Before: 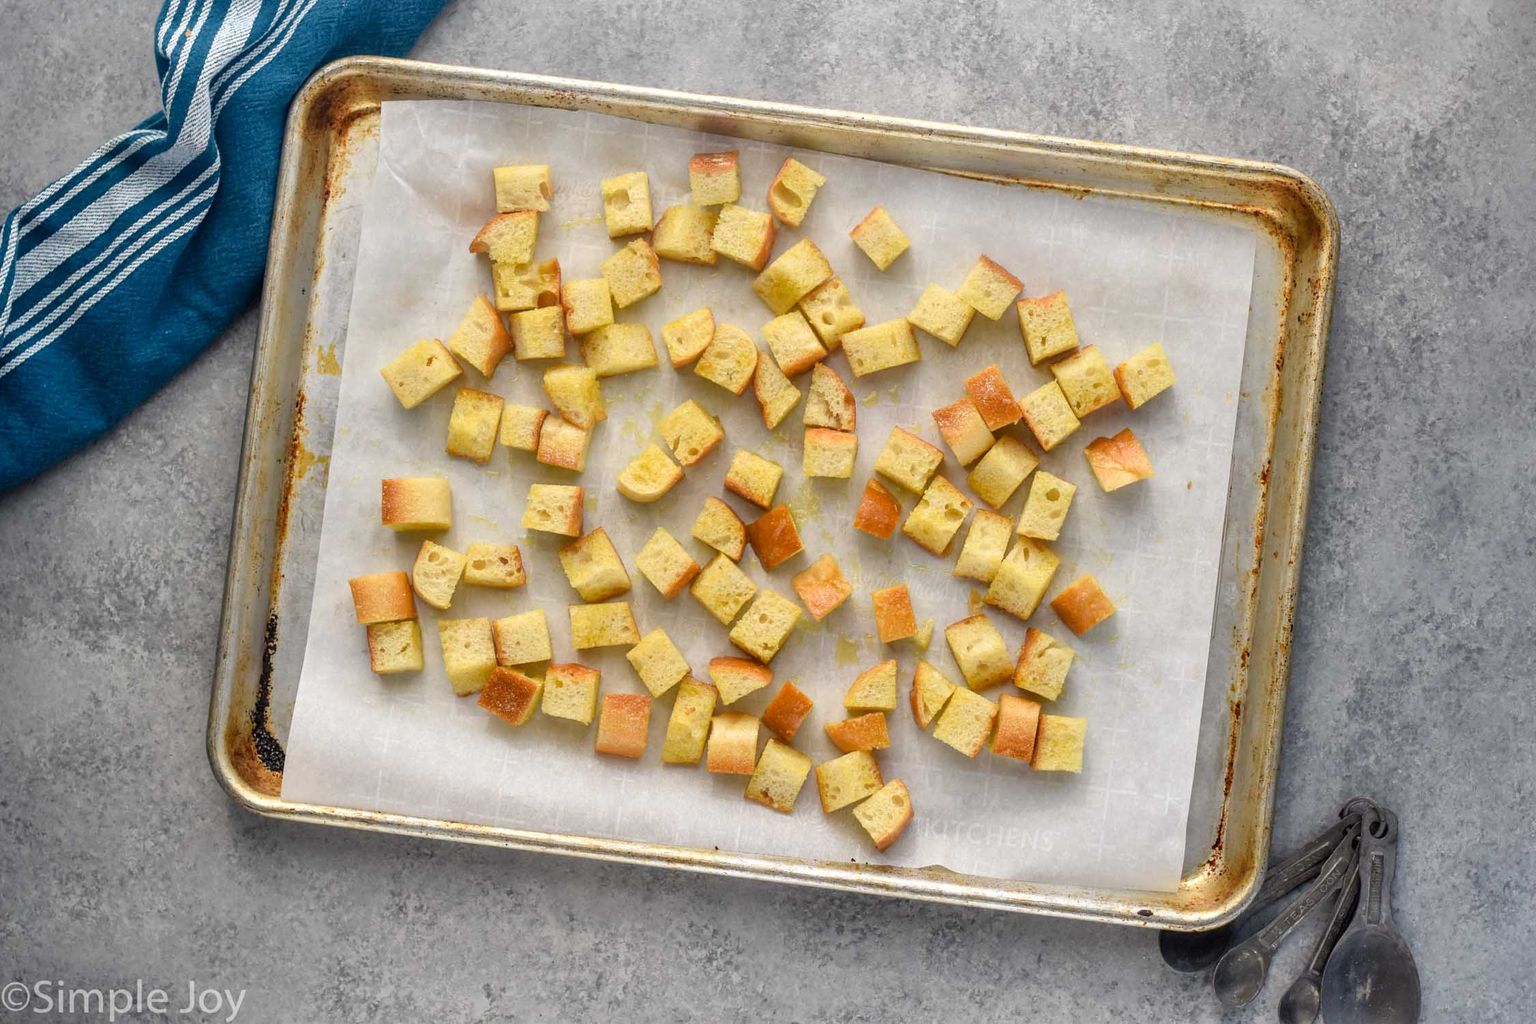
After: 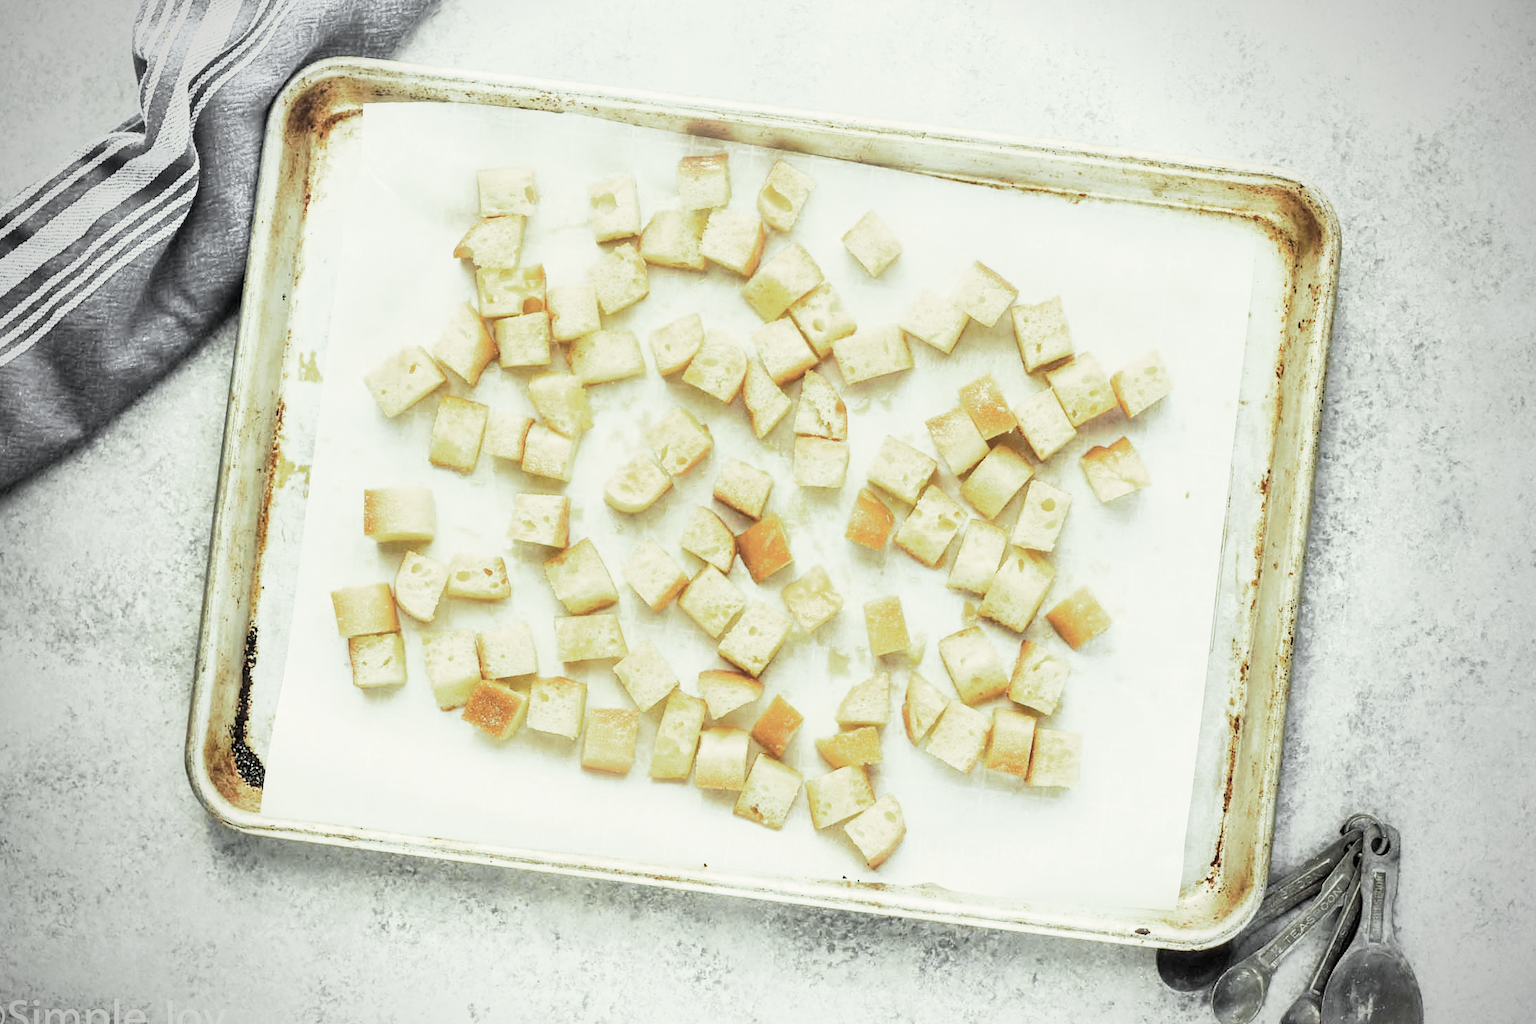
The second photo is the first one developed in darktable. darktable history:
contrast brightness saturation: contrast 0.099, saturation -0.281
vignetting: fall-off start 74.84%, width/height ratio 1.086, unbound false
color zones: curves: ch0 [(0, 0.613) (0.01, 0.613) (0.245, 0.448) (0.498, 0.529) (0.642, 0.665) (0.879, 0.777) (0.99, 0.613)]; ch1 [(0, 0.035) (0.121, 0.189) (0.259, 0.197) (0.415, 0.061) (0.589, 0.022) (0.732, 0.022) (0.857, 0.026) (0.991, 0.053)]
color correction: highlights a* -10.87, highlights b* 9.84, saturation 1.71
exposure: black level correction 0, exposure 1.104 EV, compensate highlight preservation false
crop: left 1.66%, right 0.274%, bottom 1.929%
base curve: curves: ch0 [(0, 0) (0.005, 0.002) (0.193, 0.295) (0.399, 0.664) (0.75, 0.928) (1, 1)], preserve colors none
velvia: strength 75%
